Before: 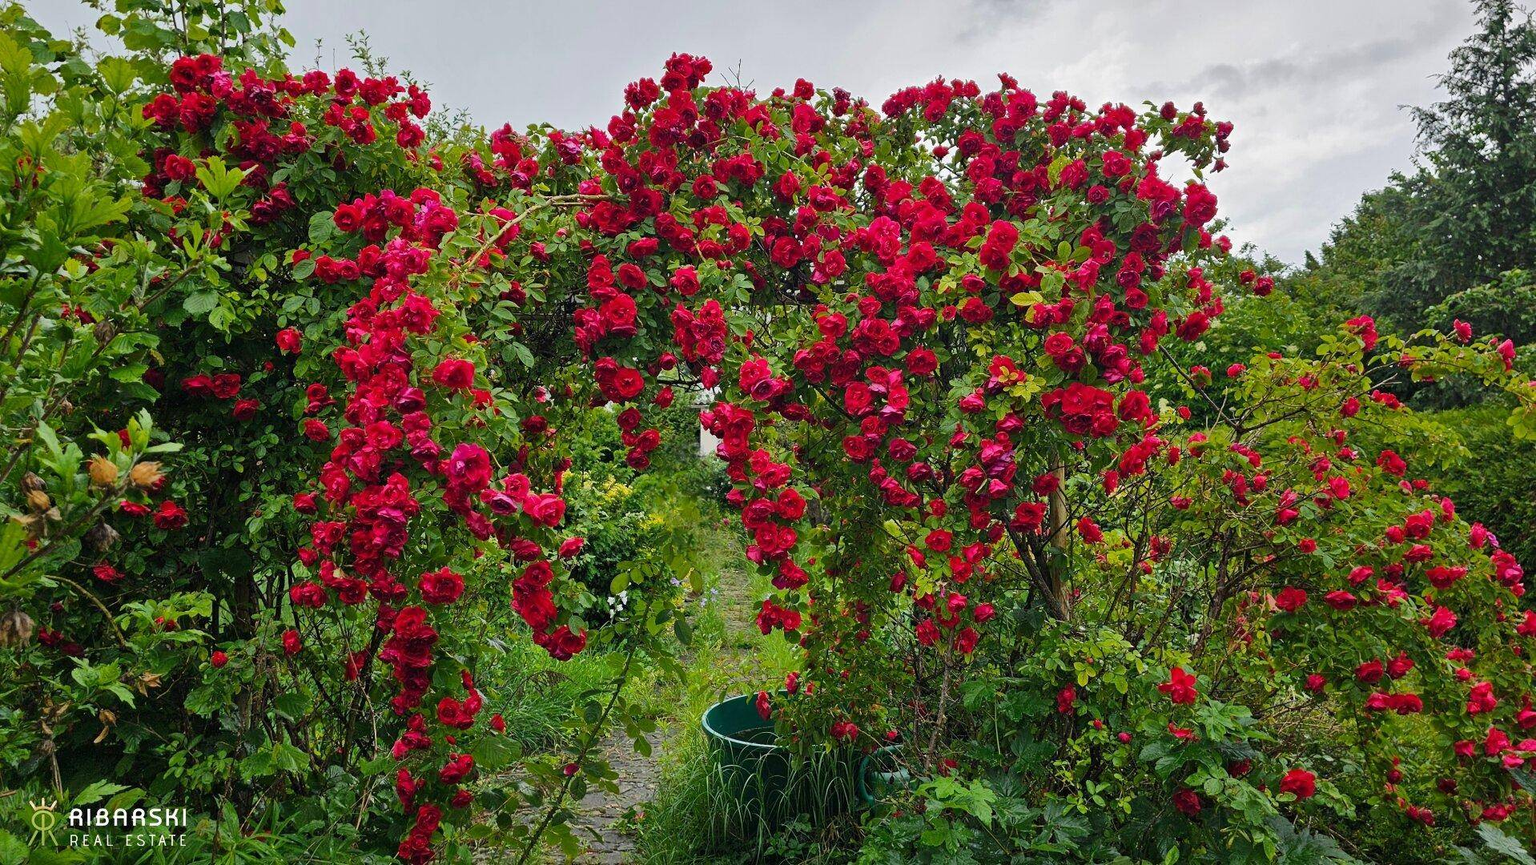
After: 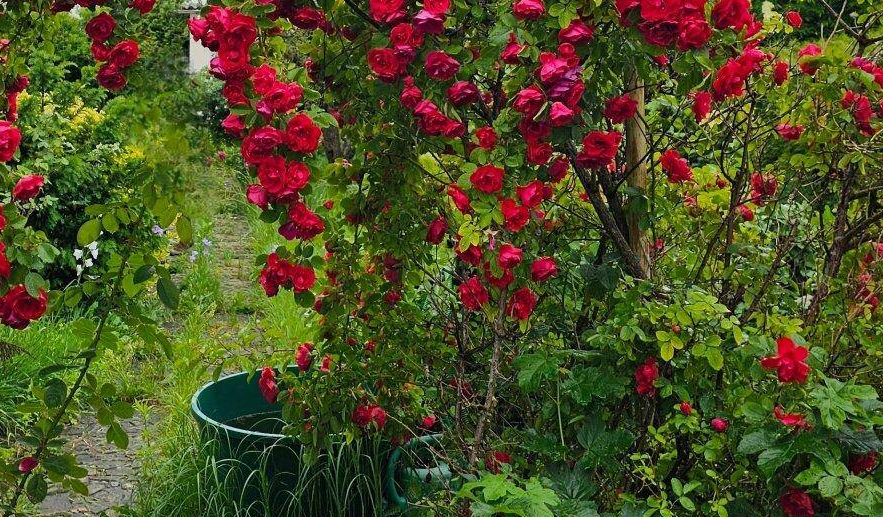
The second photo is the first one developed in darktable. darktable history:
crop: left 35.764%, top 46.012%, right 18.158%, bottom 6.104%
